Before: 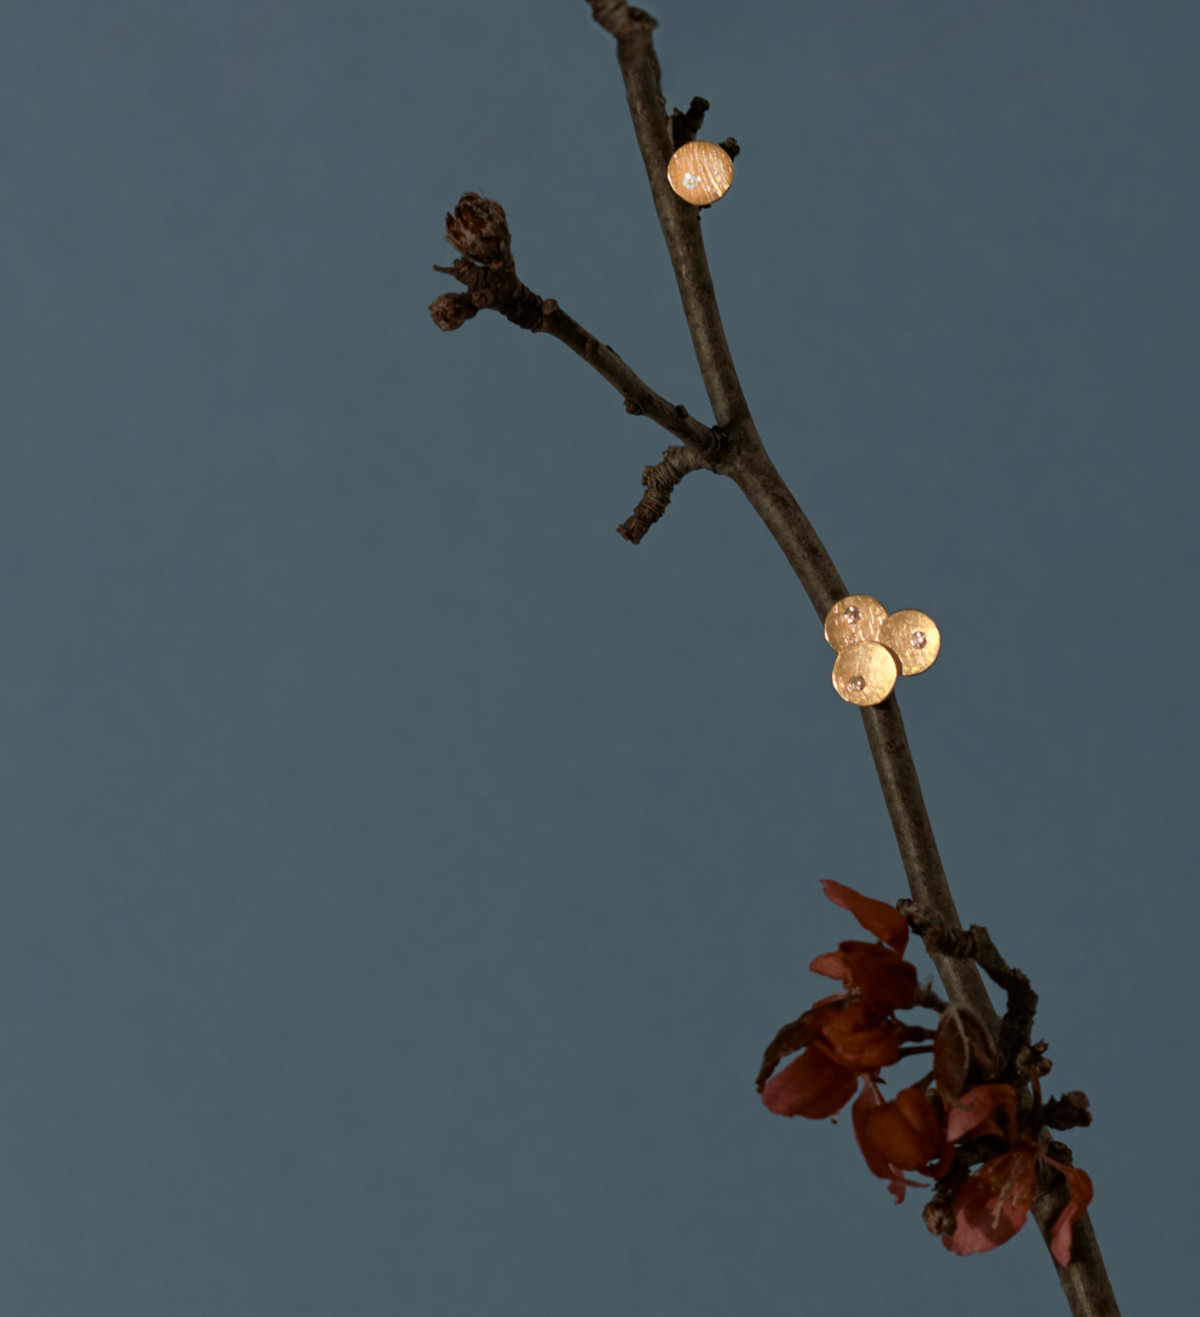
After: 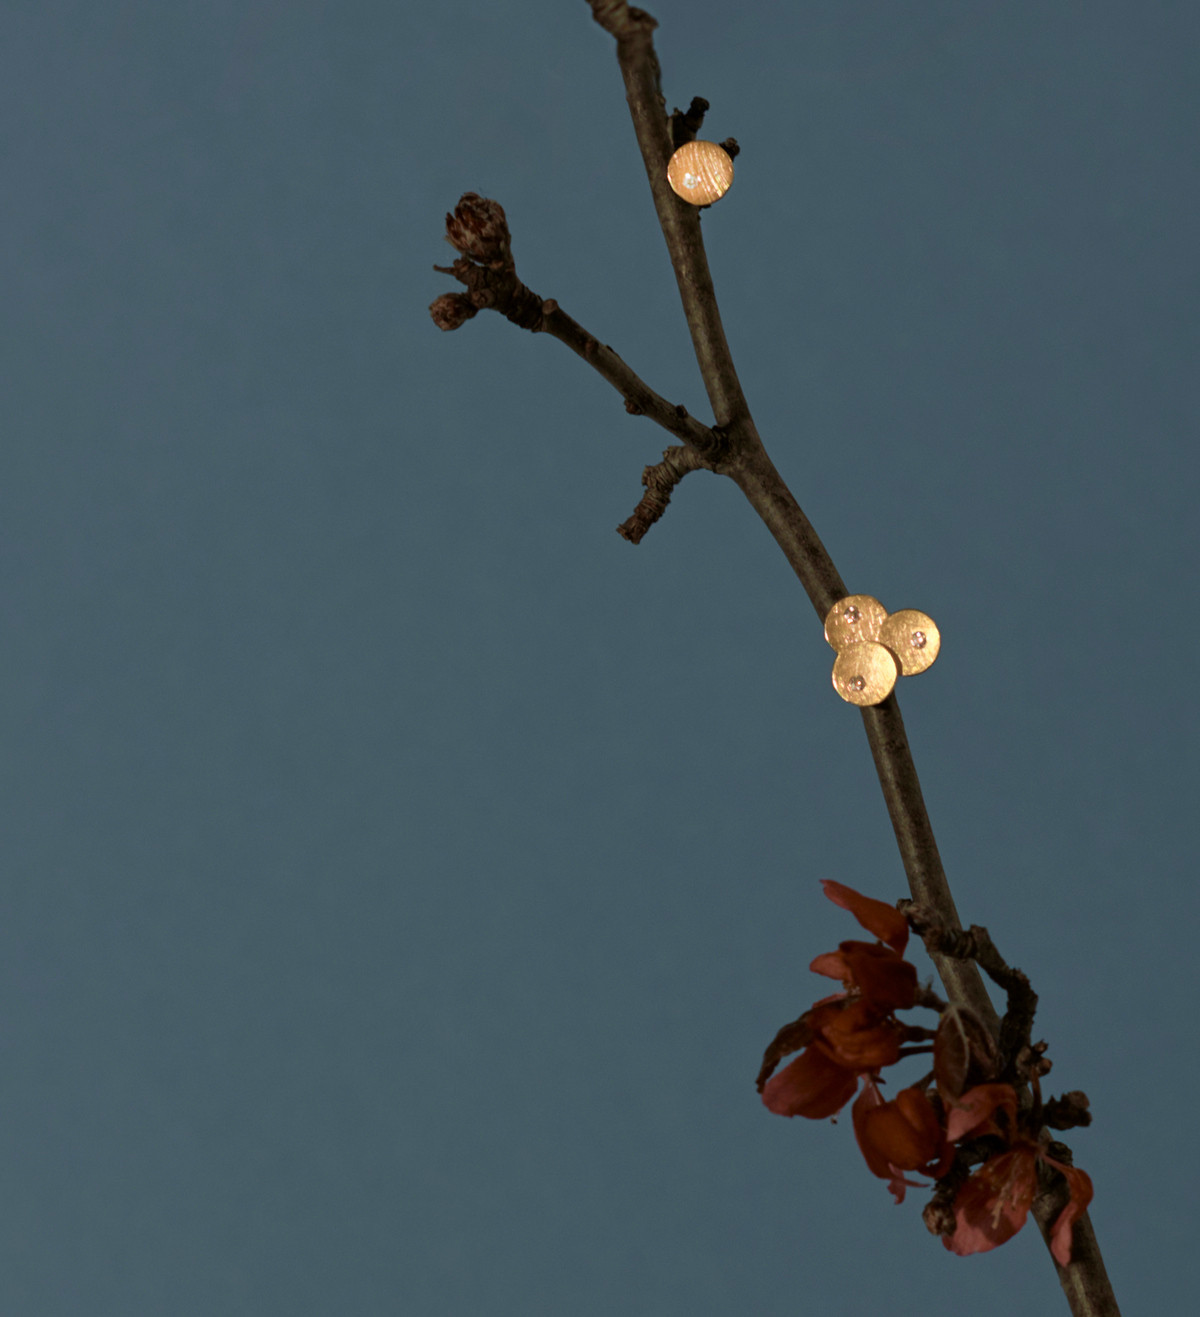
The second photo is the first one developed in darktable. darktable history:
velvia: on, module defaults
white balance: emerald 1
